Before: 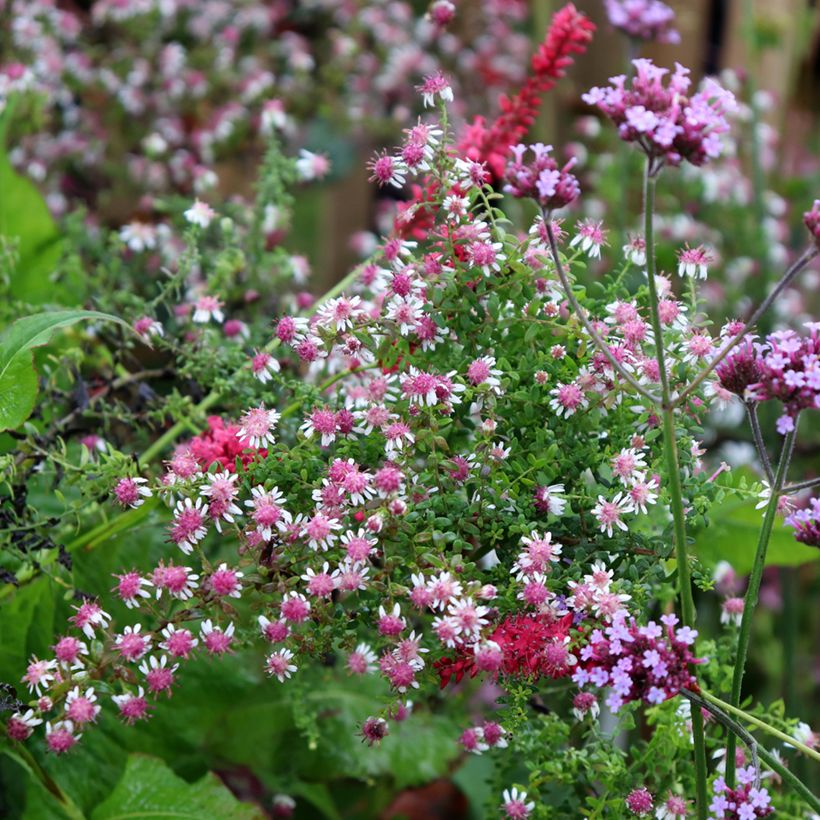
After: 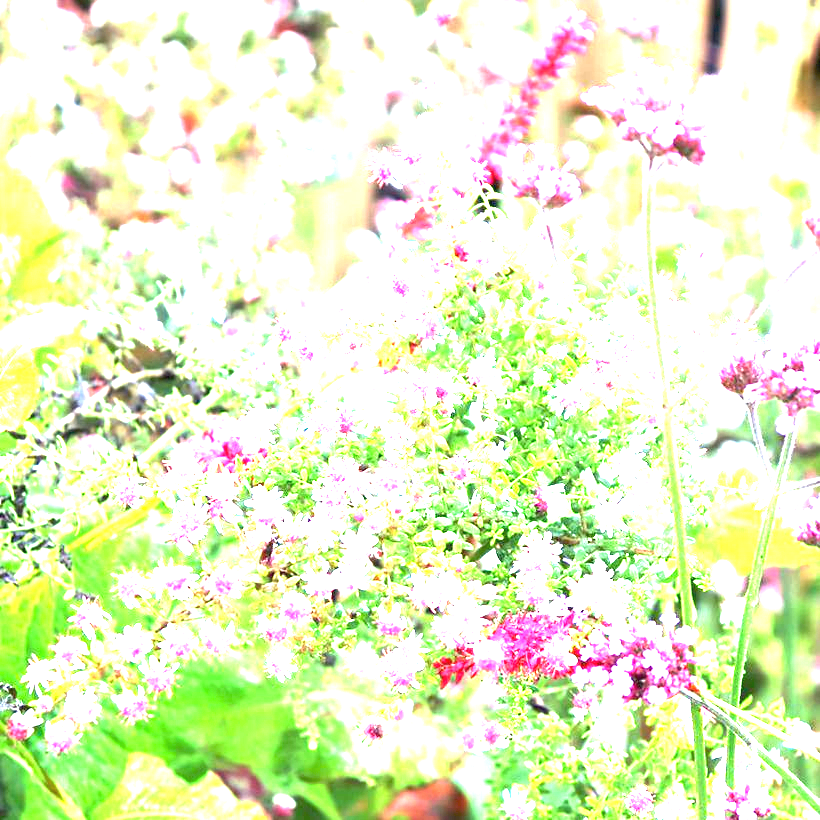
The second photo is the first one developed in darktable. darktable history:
exposure: black level correction 0, exposure 4.073 EV, compensate highlight preservation false
